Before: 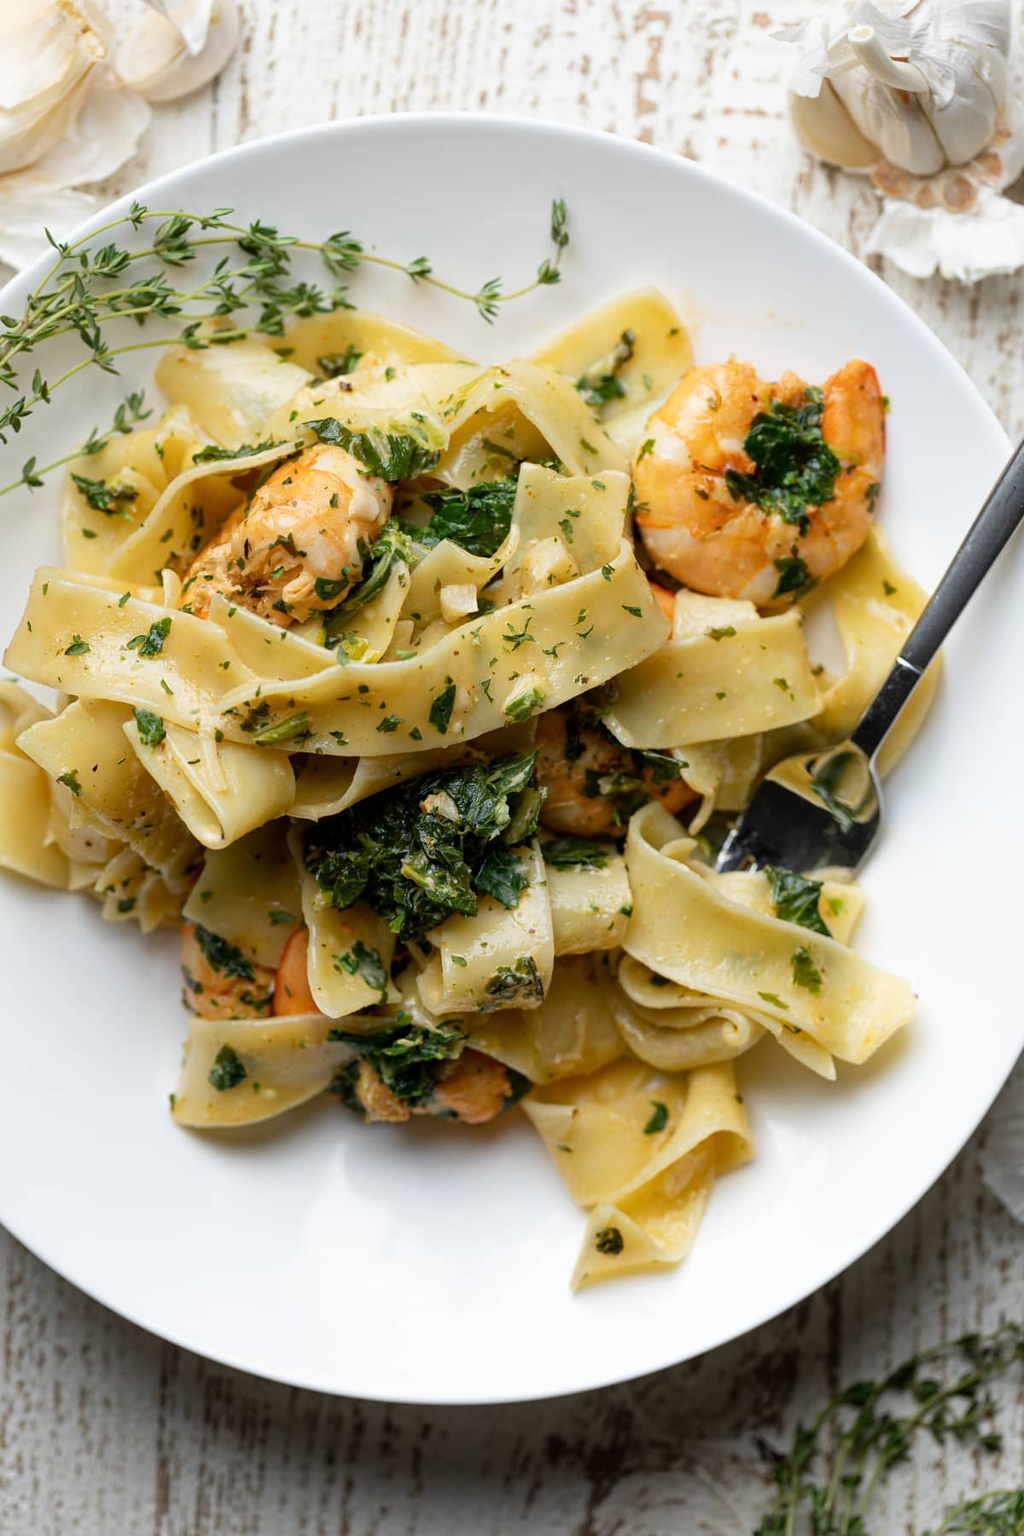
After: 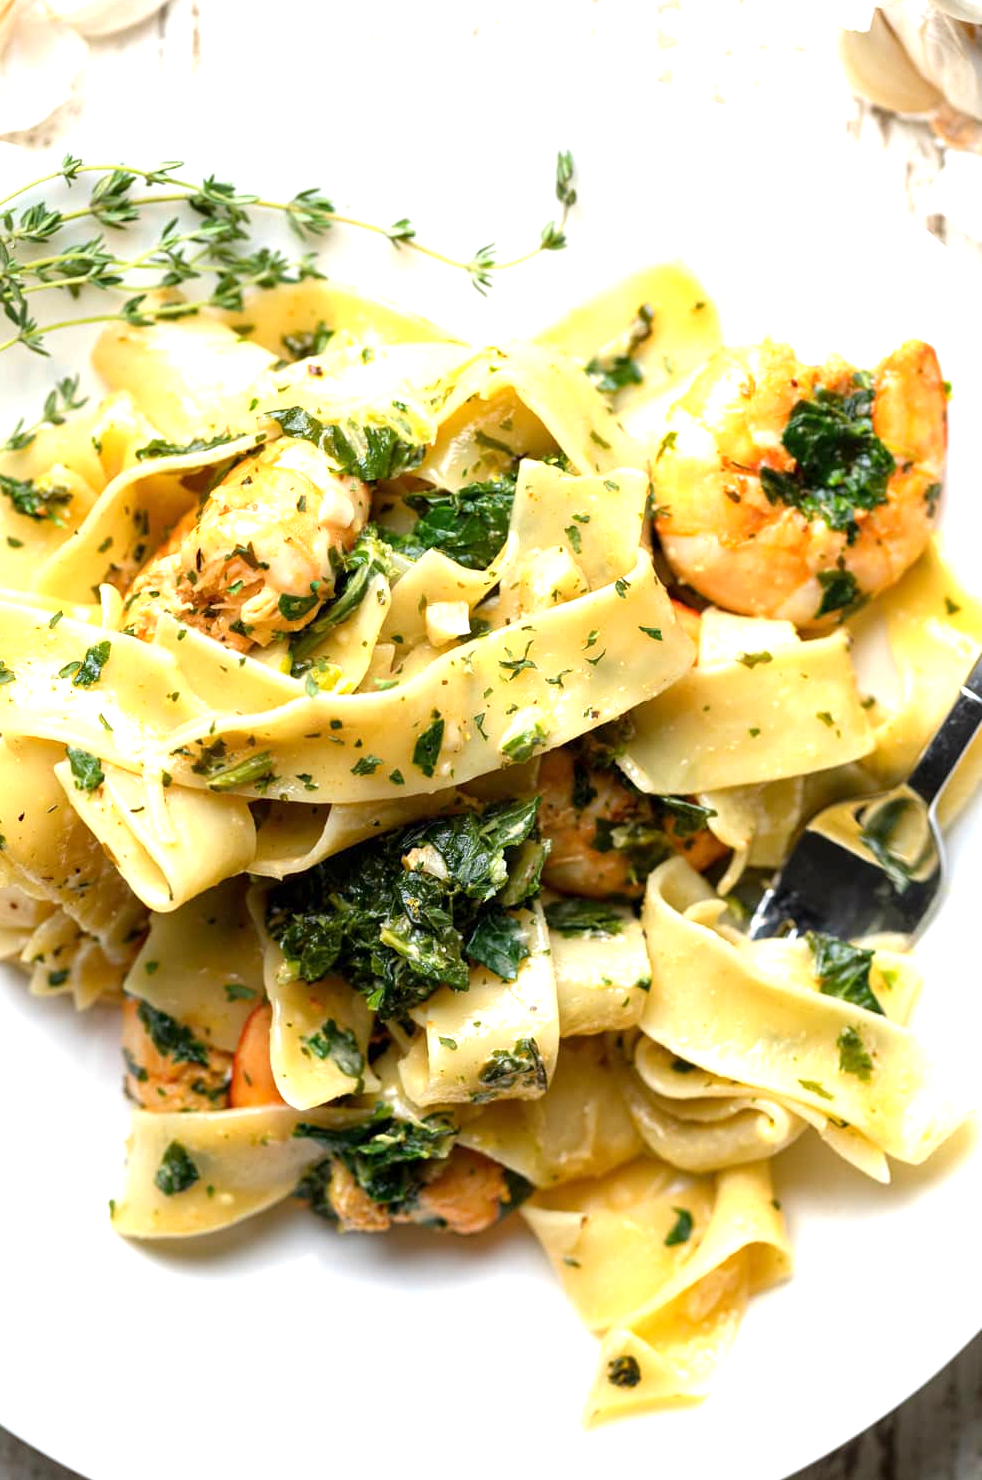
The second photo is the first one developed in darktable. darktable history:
exposure: exposure 0.994 EV, compensate highlight preservation false
crop and rotate: left 7.546%, top 4.643%, right 10.565%, bottom 13.119%
